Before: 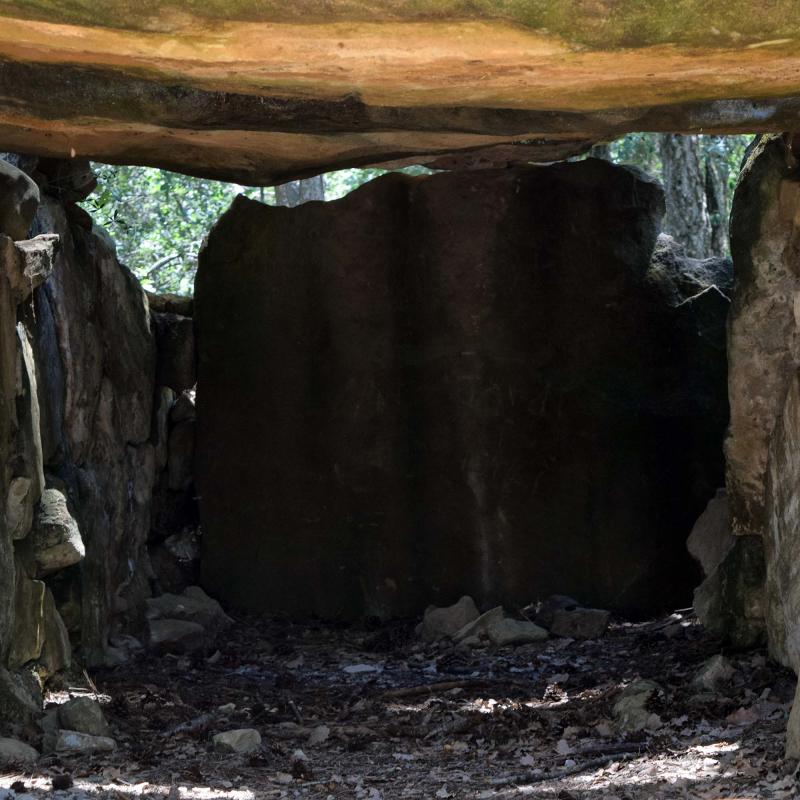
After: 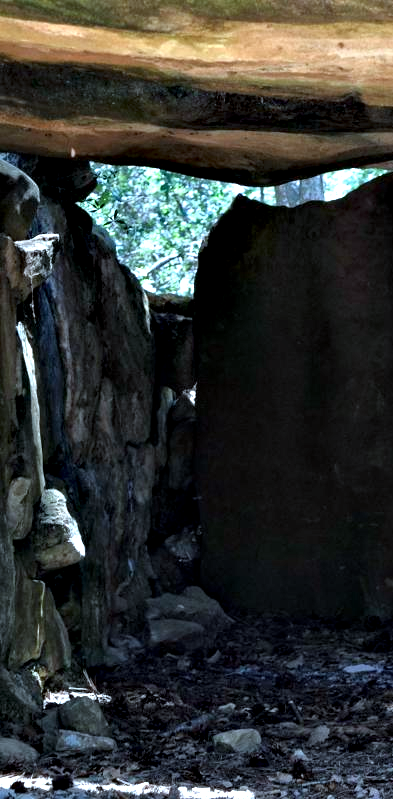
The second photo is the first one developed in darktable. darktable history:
crop and rotate: left 0.033%, top 0%, right 50.831%
contrast equalizer: y [[0.6 ×6], [0.55 ×6], [0 ×6], [0 ×6], [0 ×6]]
color calibration: illuminant as shot in camera, x 0.385, y 0.38, temperature 3962.31 K
